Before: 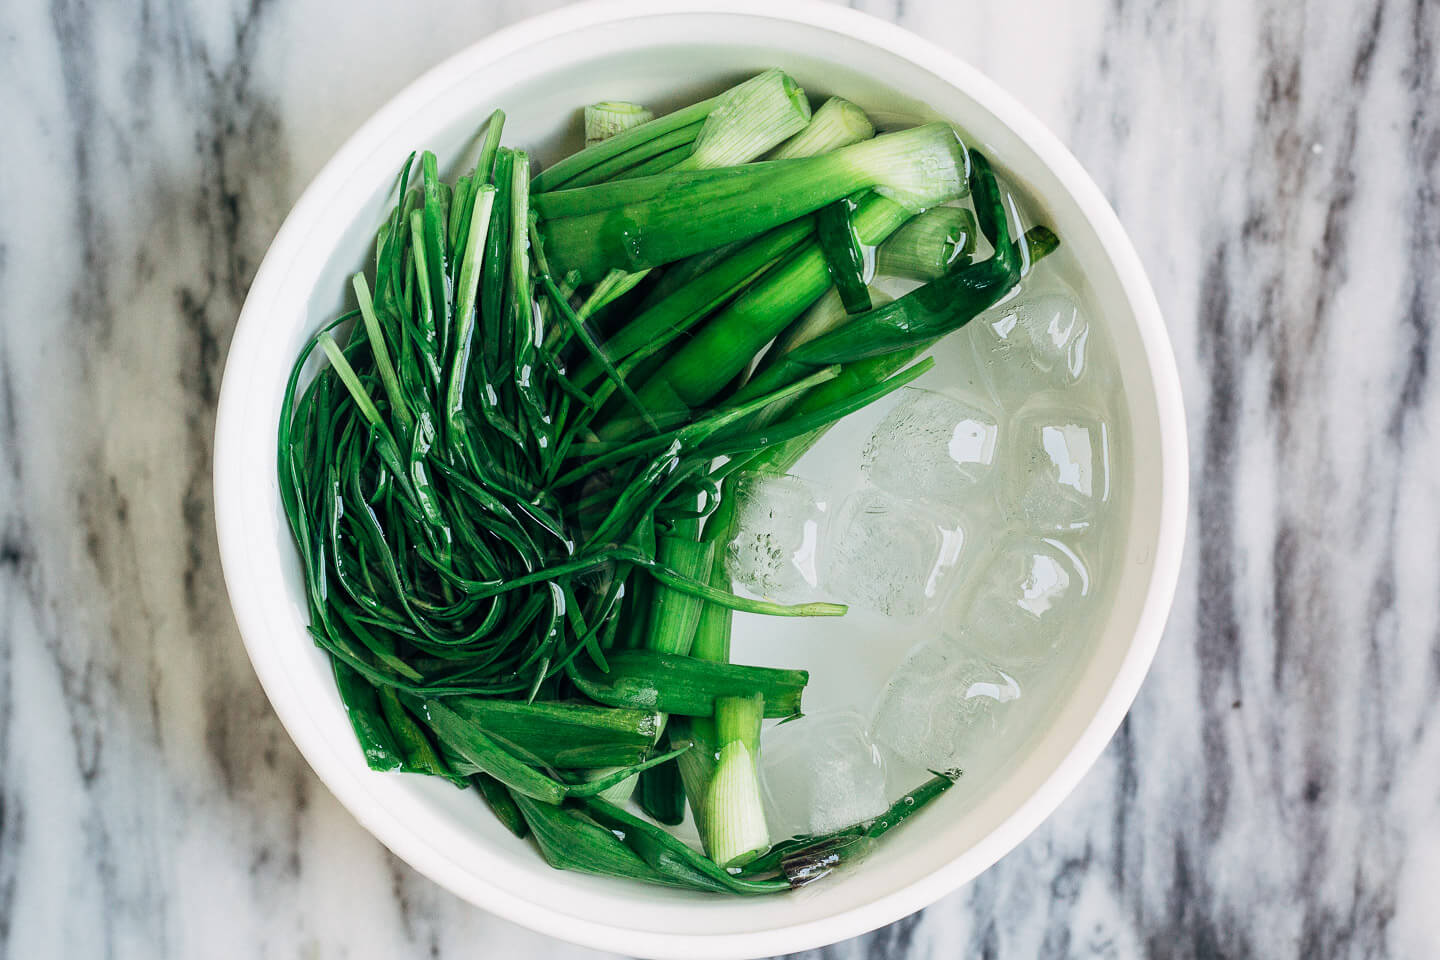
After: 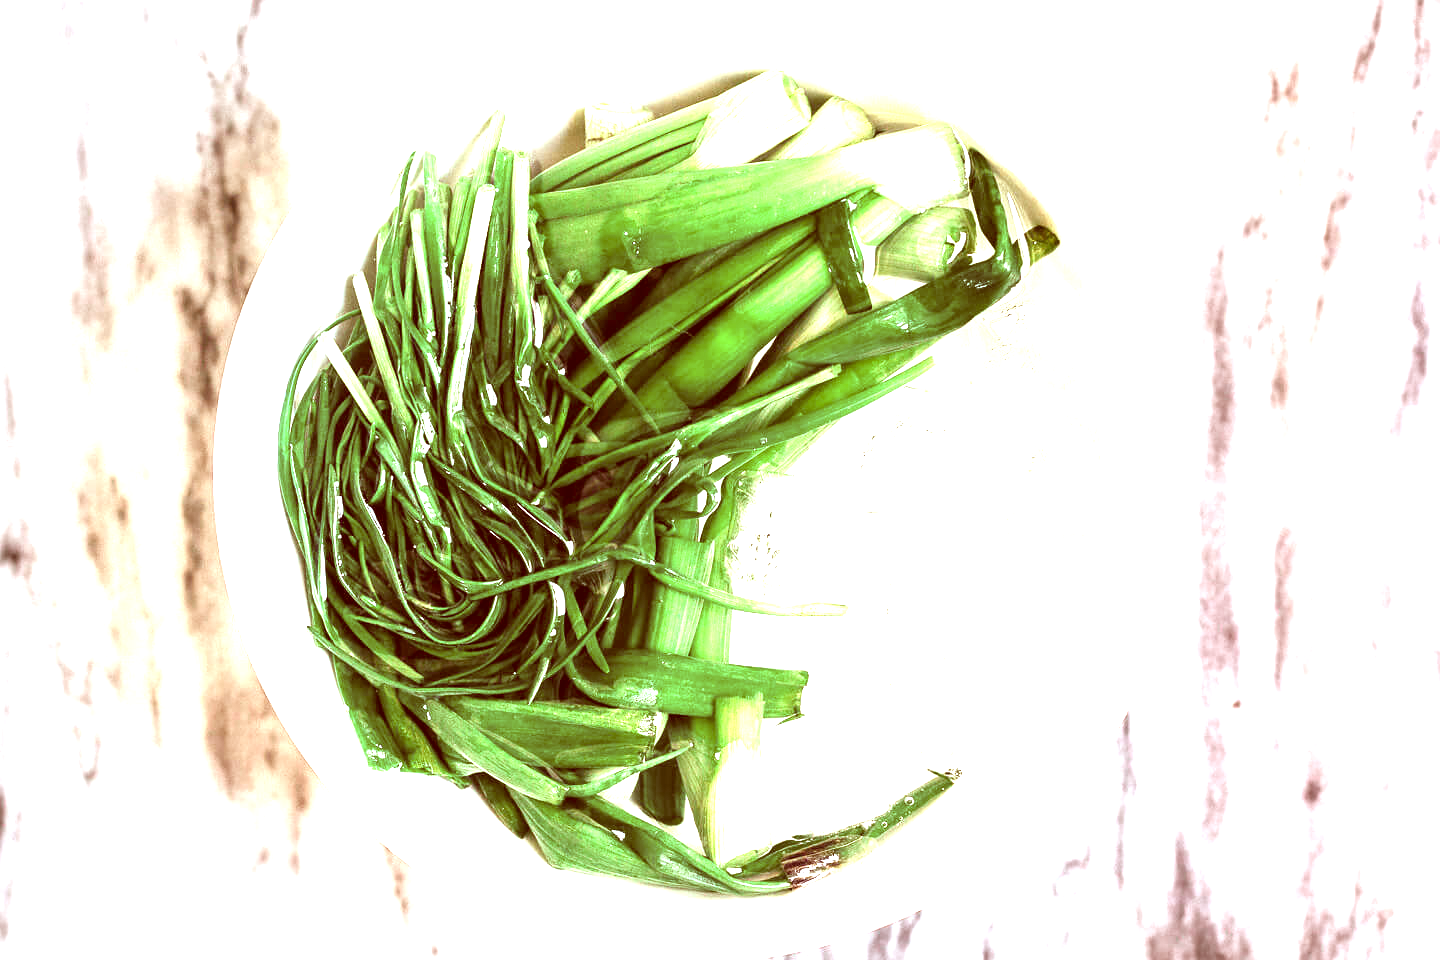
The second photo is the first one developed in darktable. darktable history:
color correction: highlights a* 9.03, highlights b* 8.71, shadows a* 40, shadows b* 40, saturation 0.8
exposure: black level correction 0, exposure 1.975 EV, compensate exposure bias true, compensate highlight preservation false
